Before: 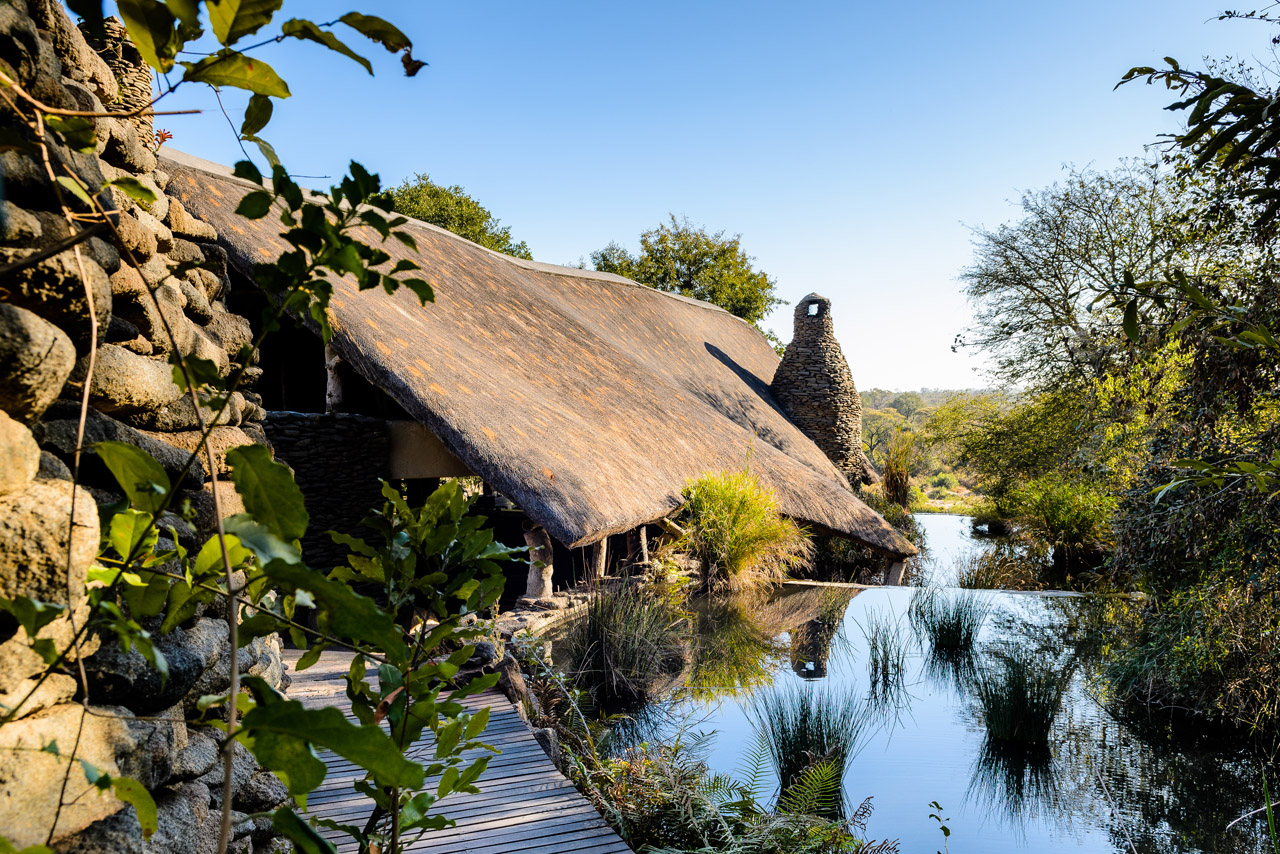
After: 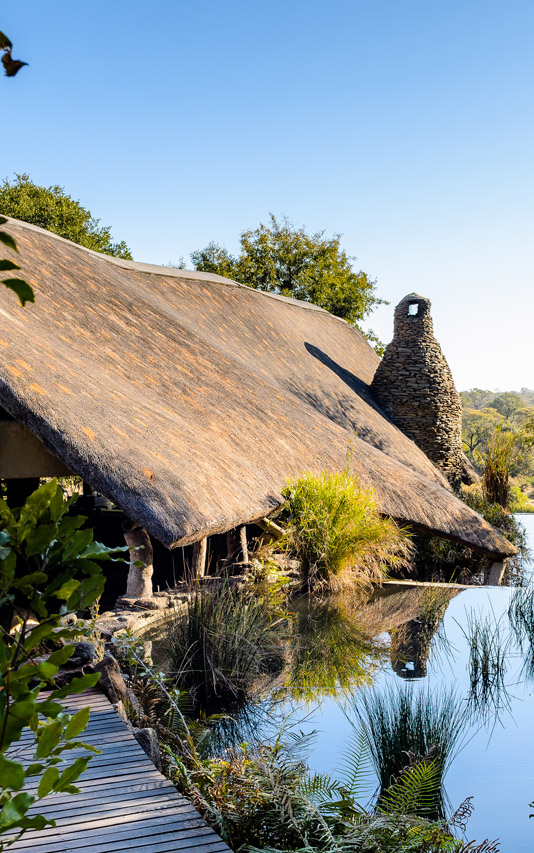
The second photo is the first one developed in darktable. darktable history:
crop: left 31.287%, right 26.993%
